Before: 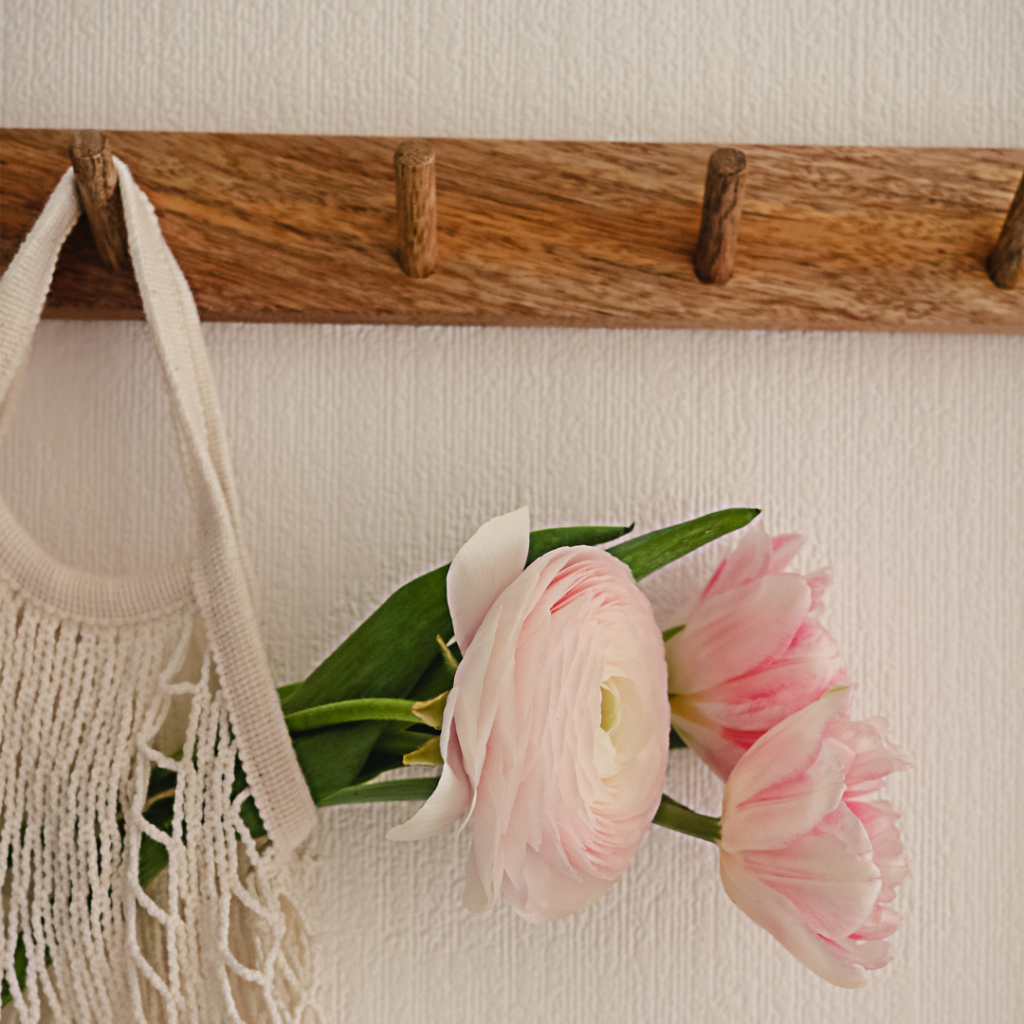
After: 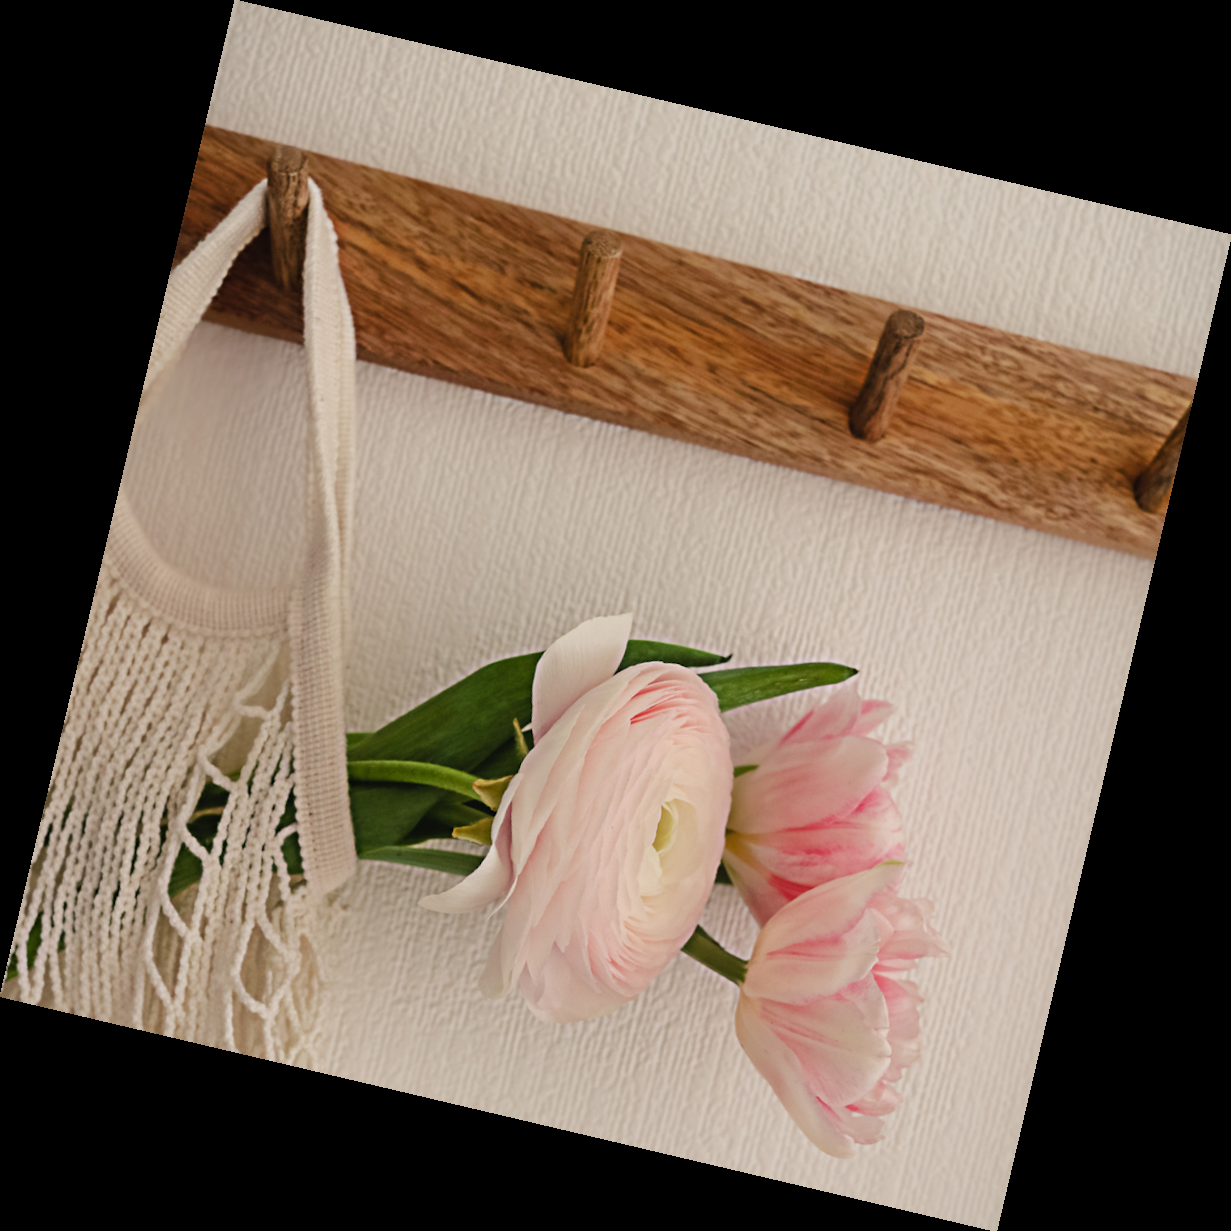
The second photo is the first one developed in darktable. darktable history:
rgb levels: preserve colors max RGB
rotate and perspective: rotation 13.27°, automatic cropping off
